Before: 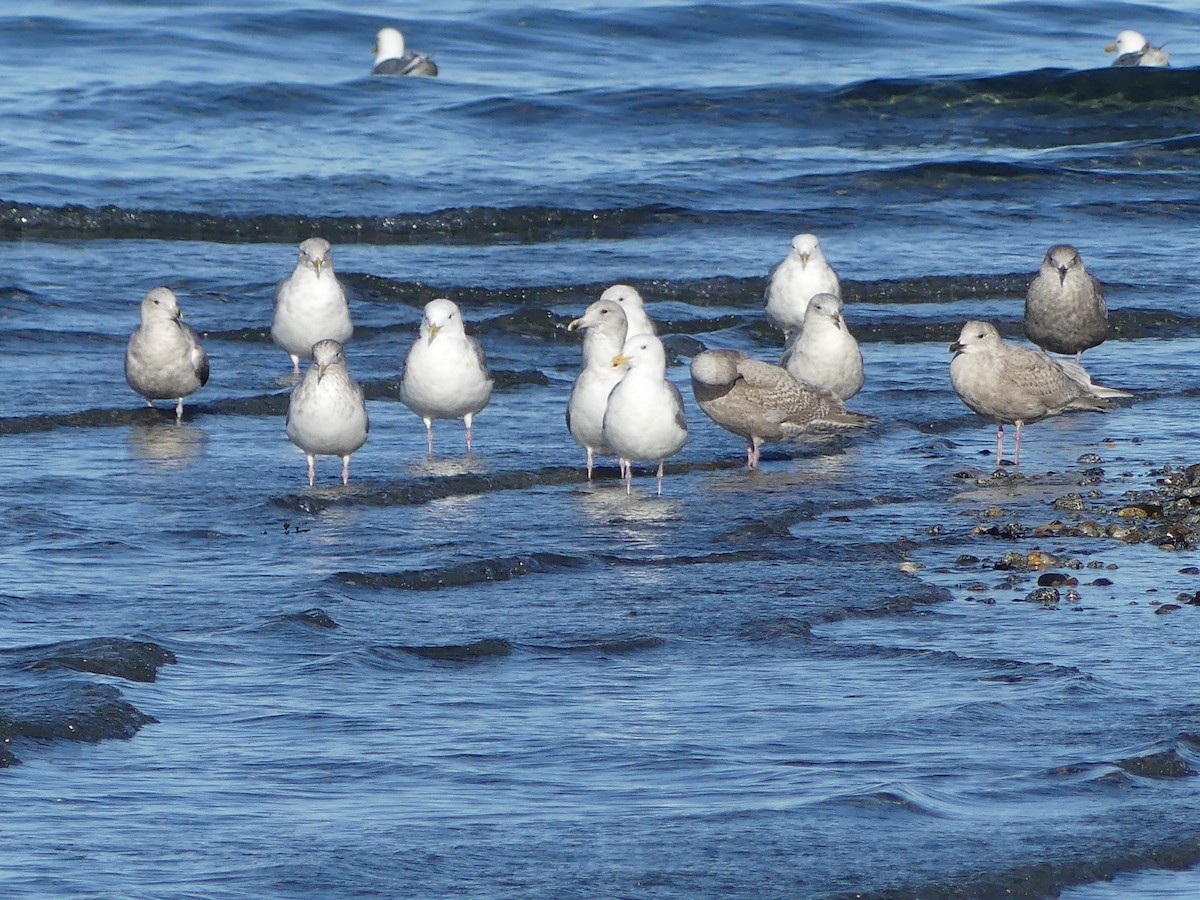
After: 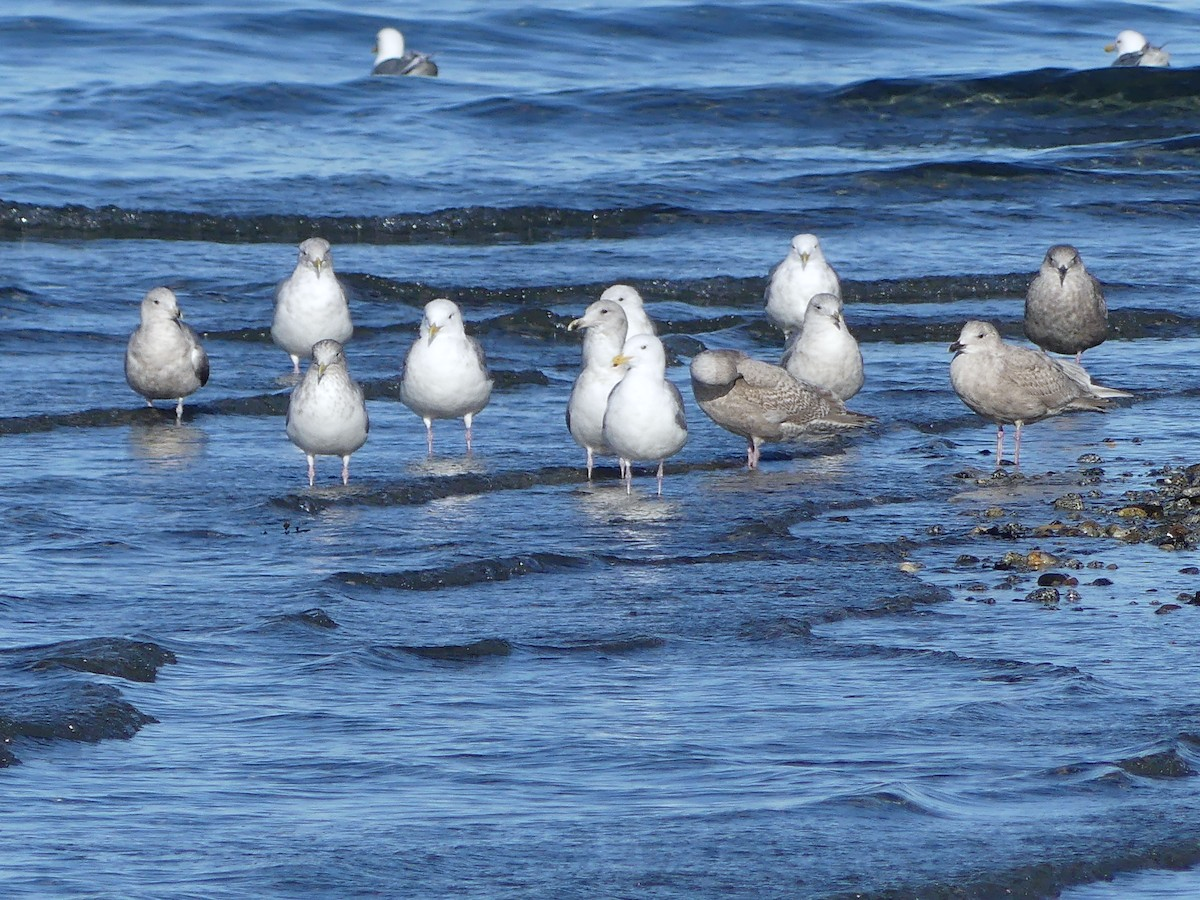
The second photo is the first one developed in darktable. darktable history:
shadows and highlights: low approximation 0.01, soften with gaussian
white balance: red 0.983, blue 1.036
